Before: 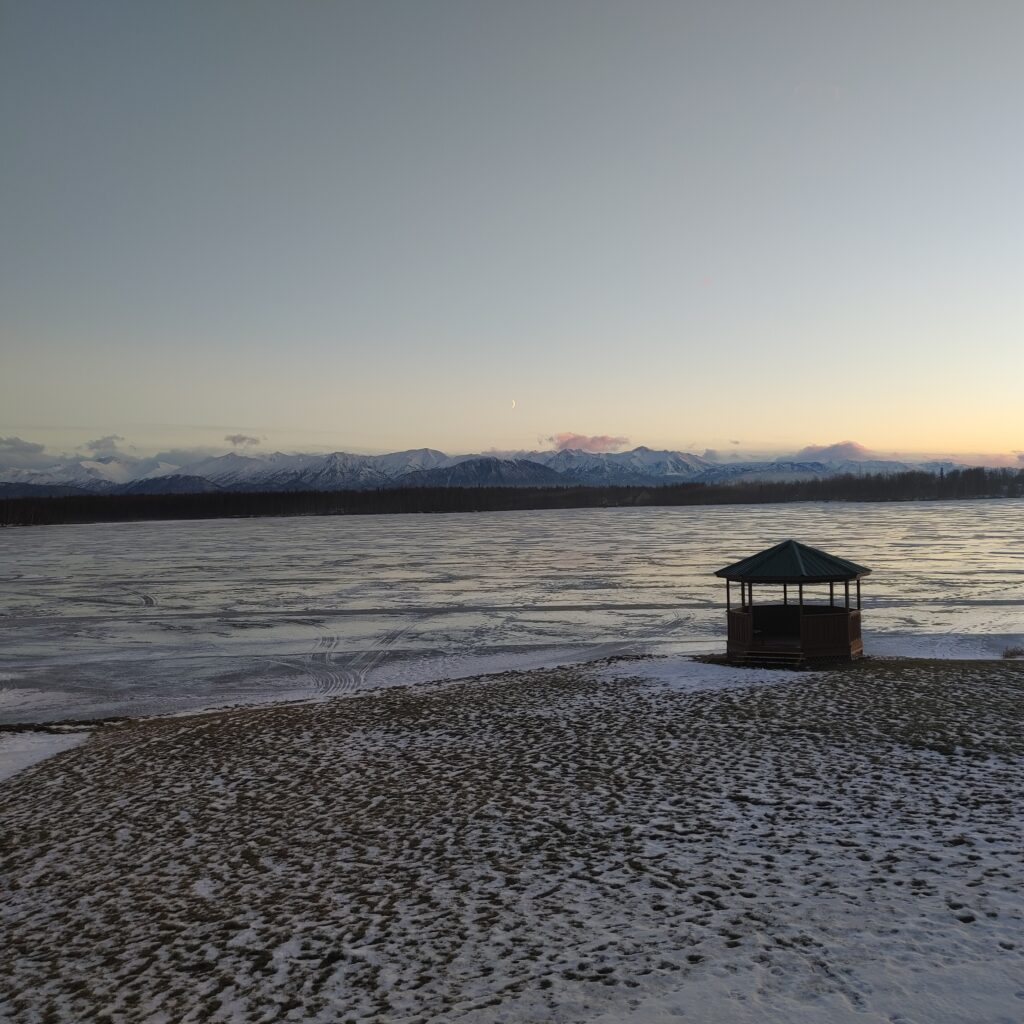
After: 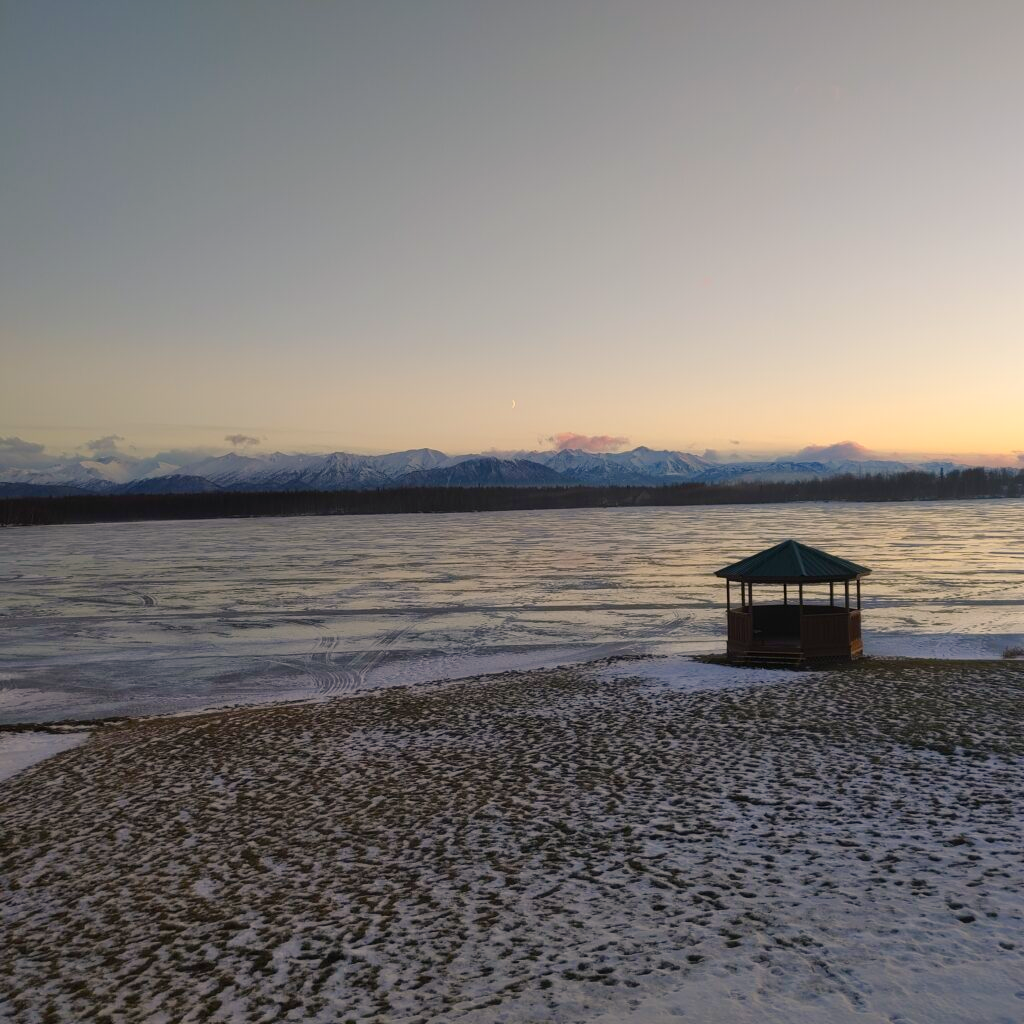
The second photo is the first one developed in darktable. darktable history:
color balance rgb: power › hue 61.79°, highlights gain › chroma 3.066%, highlights gain › hue 60.16°, perceptual saturation grading › global saturation 20%, perceptual saturation grading › highlights -13.964%, perceptual saturation grading › shadows 49.375%, perceptual brilliance grading › global brilliance 2.626%, perceptual brilliance grading › highlights -3.106%, perceptual brilliance grading › shadows 3.329%
